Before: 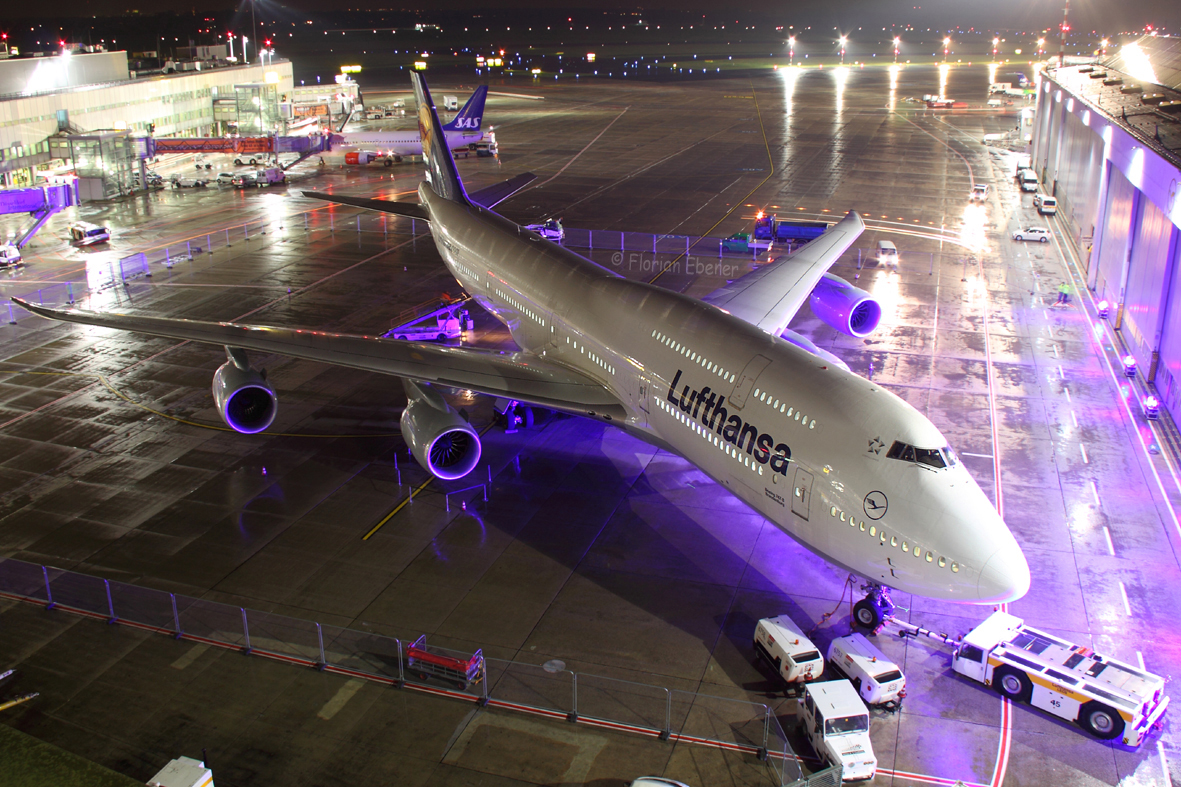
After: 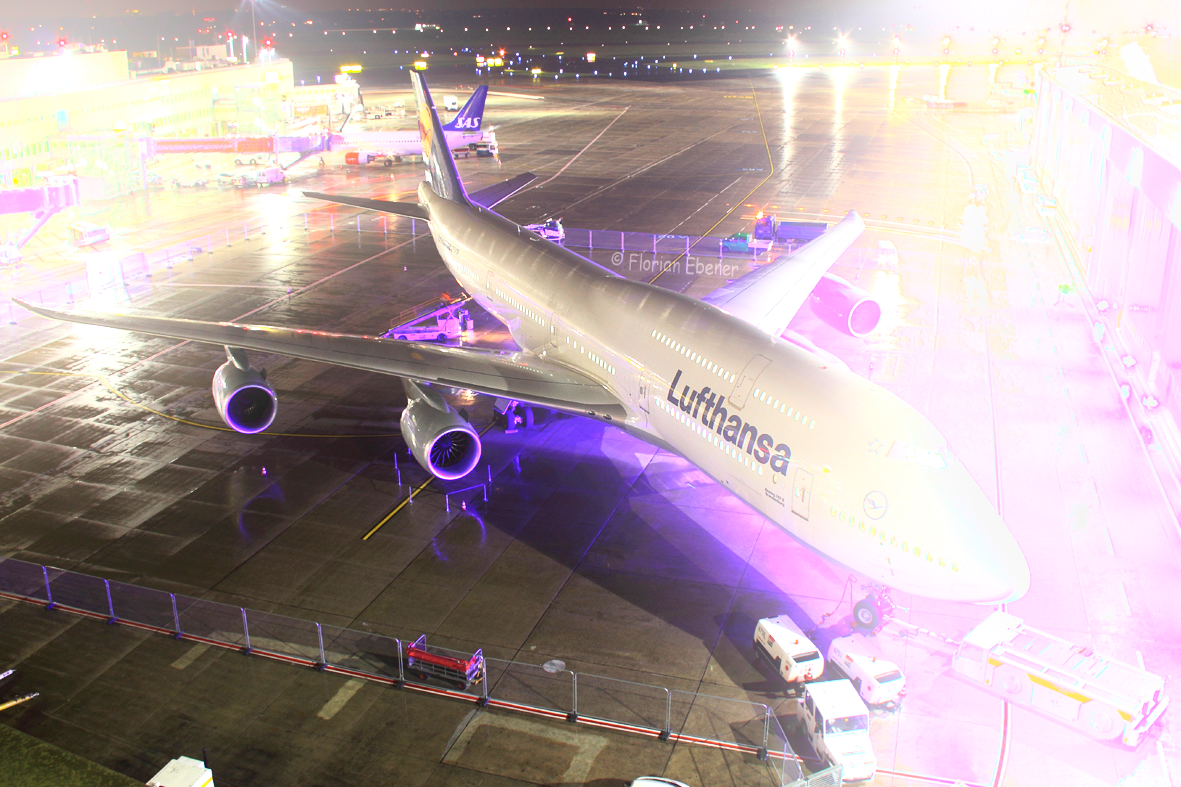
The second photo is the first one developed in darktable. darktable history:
exposure: black level correction 0, exposure 1.173 EV, compensate exposure bias true, compensate highlight preservation false
contrast brightness saturation: contrast 0.24, brightness 0.09
bloom: on, module defaults
